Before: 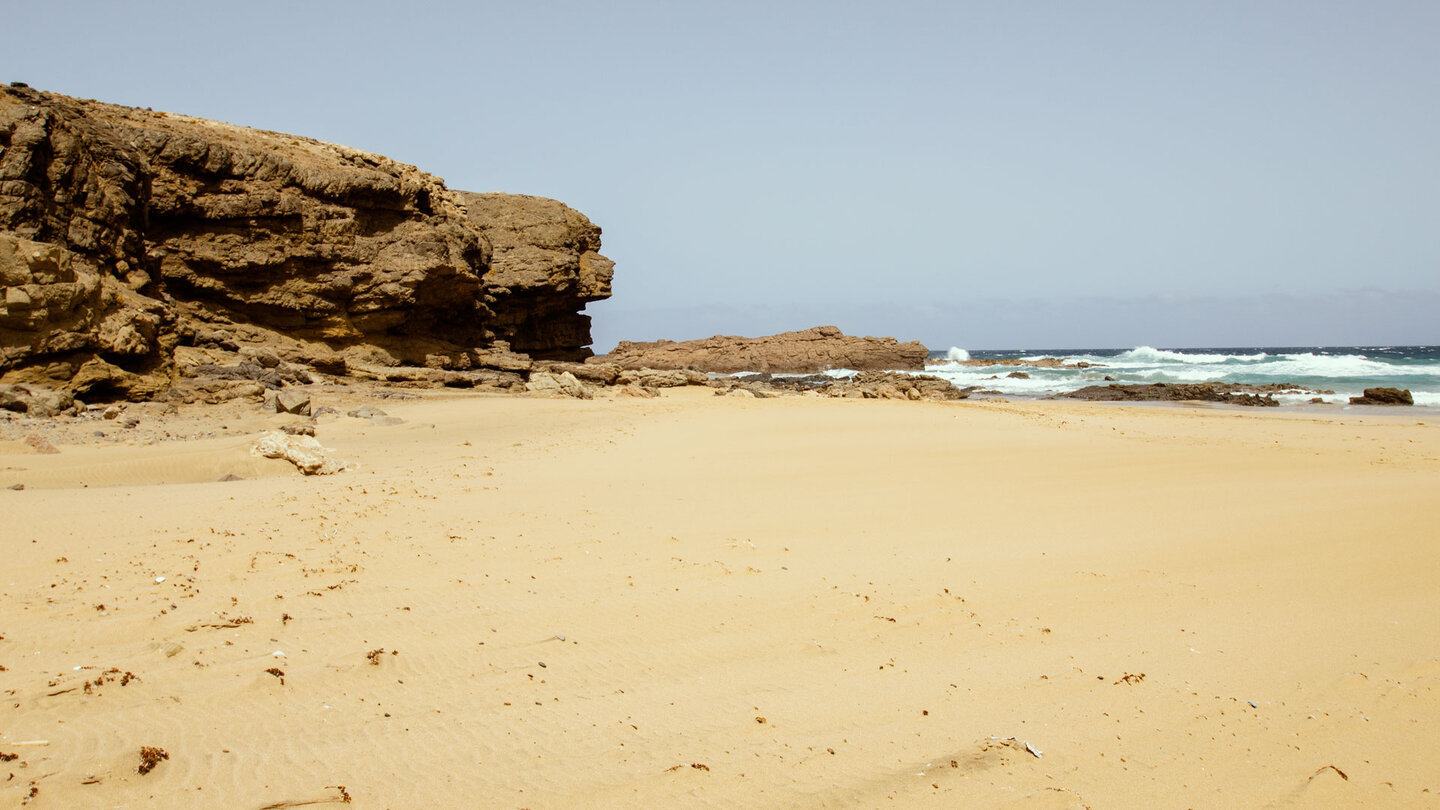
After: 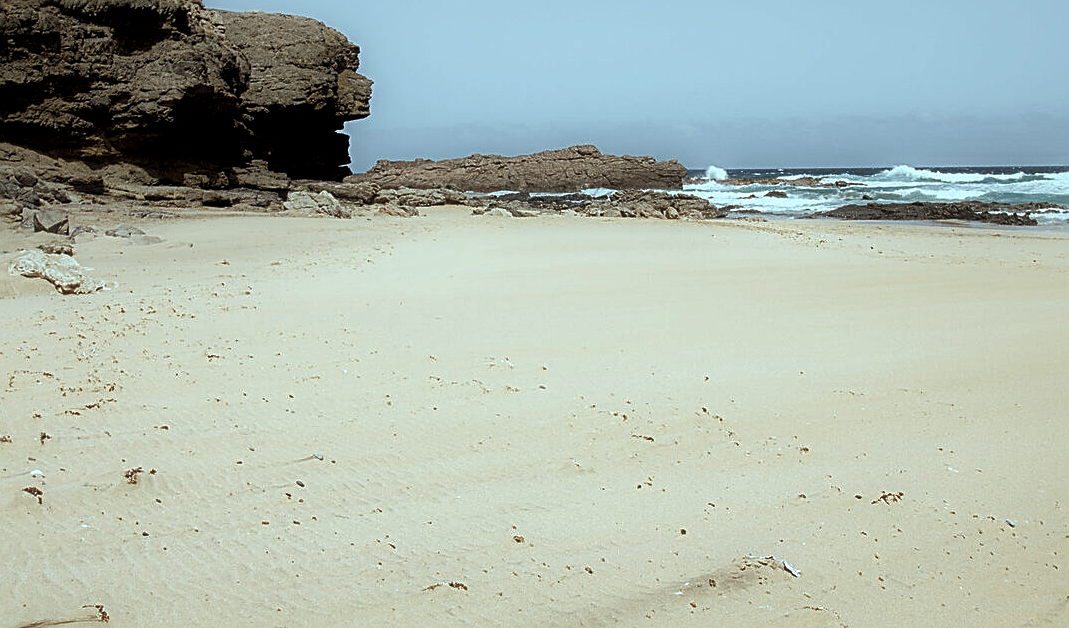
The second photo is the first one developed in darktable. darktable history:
crop: left 16.846%, top 22.434%, right 8.854%
contrast equalizer: y [[0.511, 0.558, 0.631, 0.632, 0.559, 0.512], [0.5 ×6], [0.507, 0.559, 0.627, 0.644, 0.647, 0.647], [0 ×6], [0 ×6]], mix -0.981
color correction: highlights a* -13.07, highlights b* -17.91, saturation 0.712
levels: levels [0.101, 0.578, 0.953]
local contrast: mode bilateral grid, contrast 25, coarseness 61, detail 151%, midtone range 0.2
sharpen: on, module defaults
